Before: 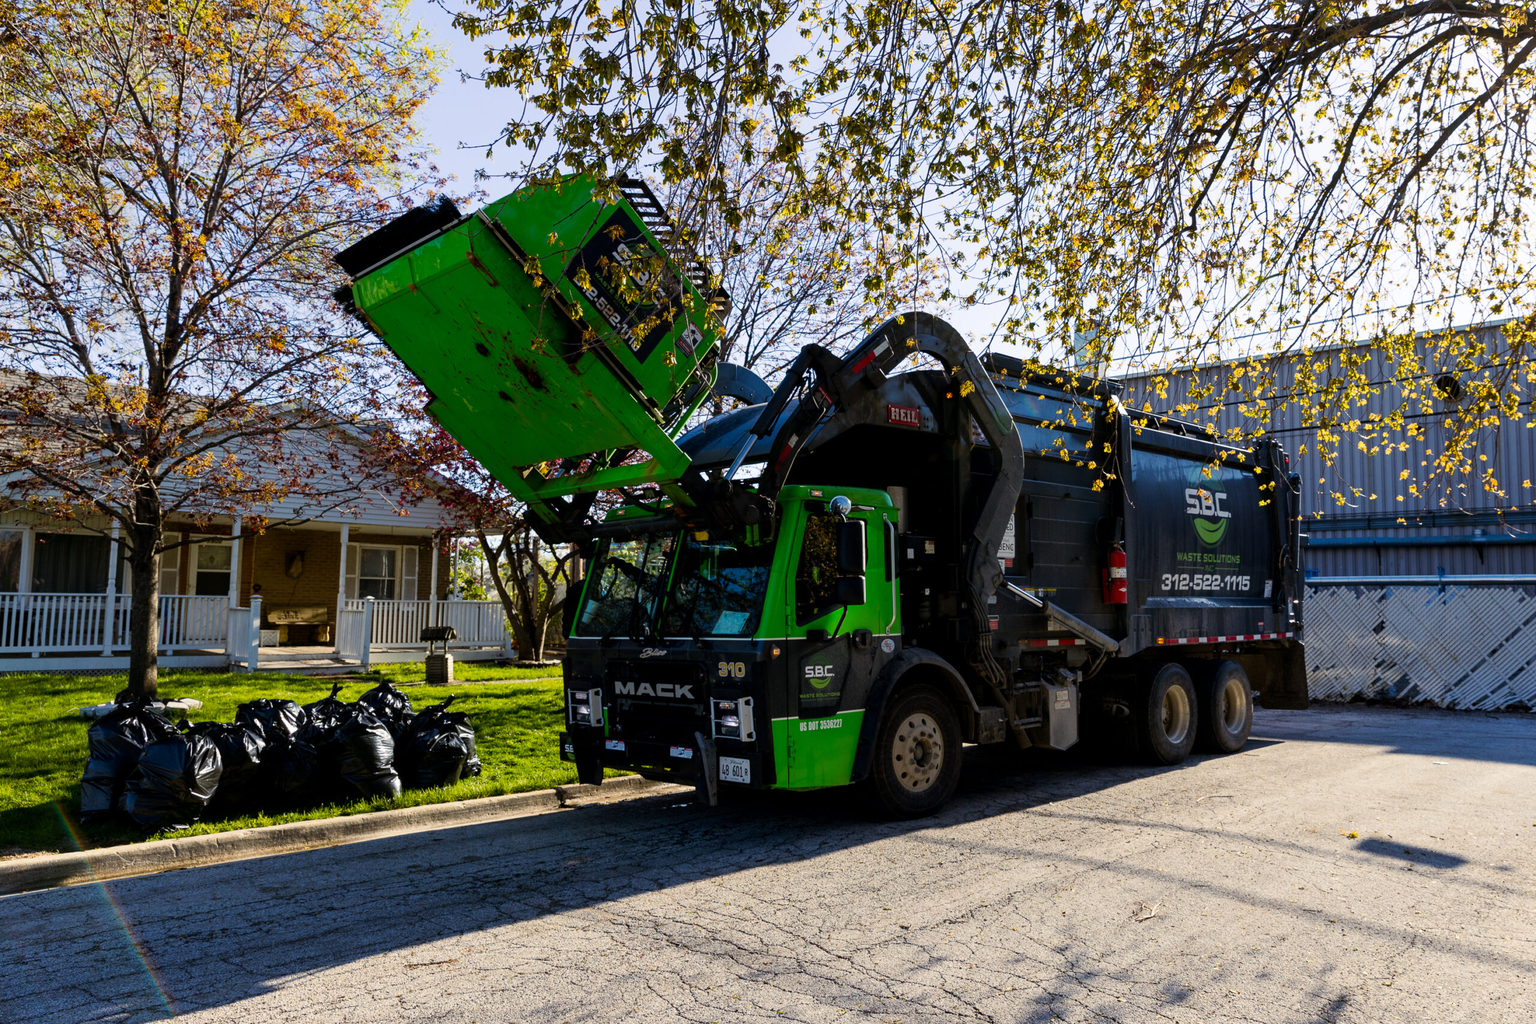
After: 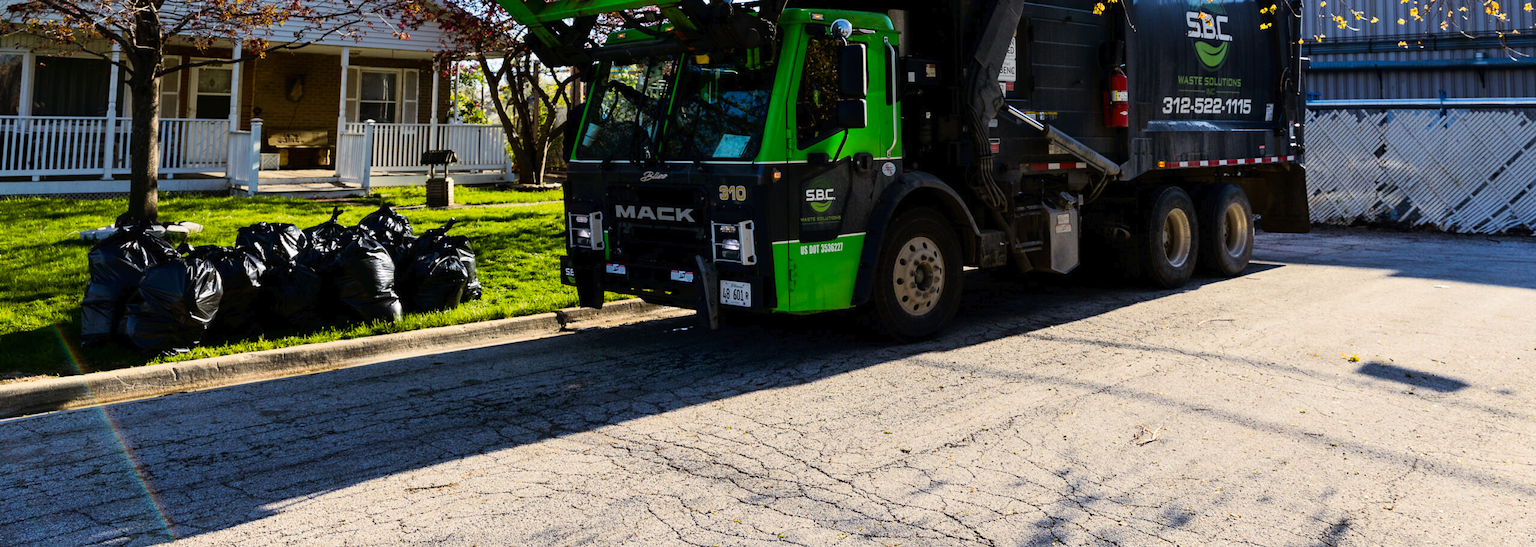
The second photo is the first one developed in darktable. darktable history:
crop and rotate: top 46.627%, right 0.05%
tone curve: curves: ch0 [(0, 0) (0.003, 0.014) (0.011, 0.019) (0.025, 0.026) (0.044, 0.037) (0.069, 0.053) (0.1, 0.083) (0.136, 0.121) (0.177, 0.163) (0.224, 0.22) (0.277, 0.281) (0.335, 0.354) (0.399, 0.436) (0.468, 0.526) (0.543, 0.612) (0.623, 0.706) (0.709, 0.79) (0.801, 0.858) (0.898, 0.925) (1, 1)], color space Lab, linked channels, preserve colors none
